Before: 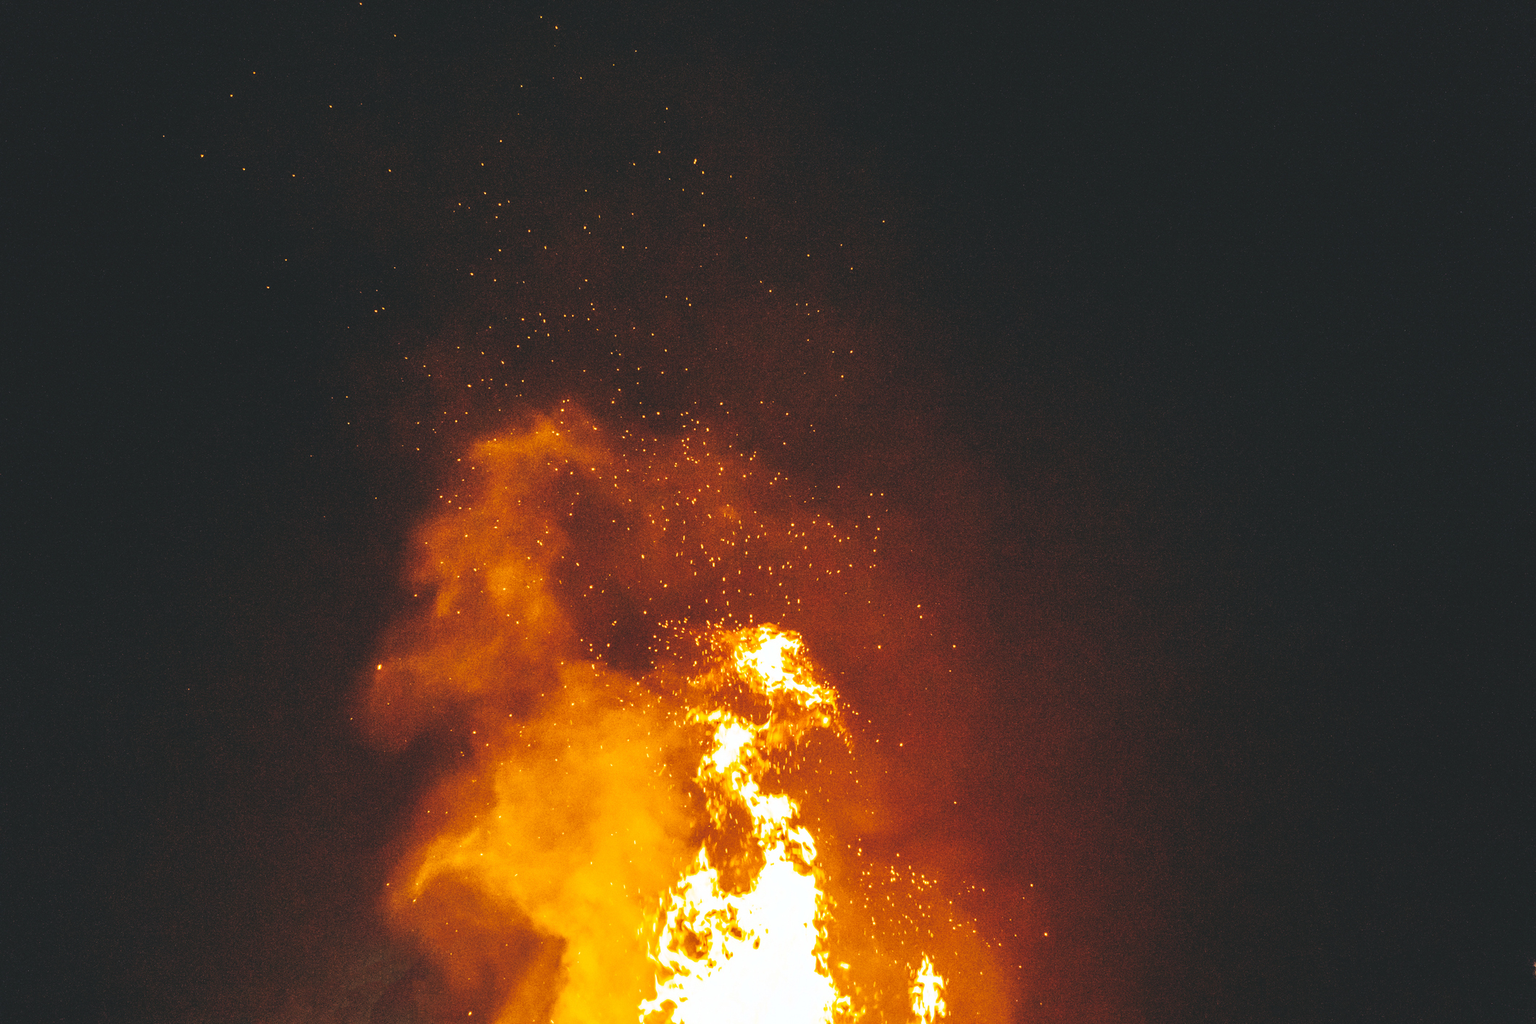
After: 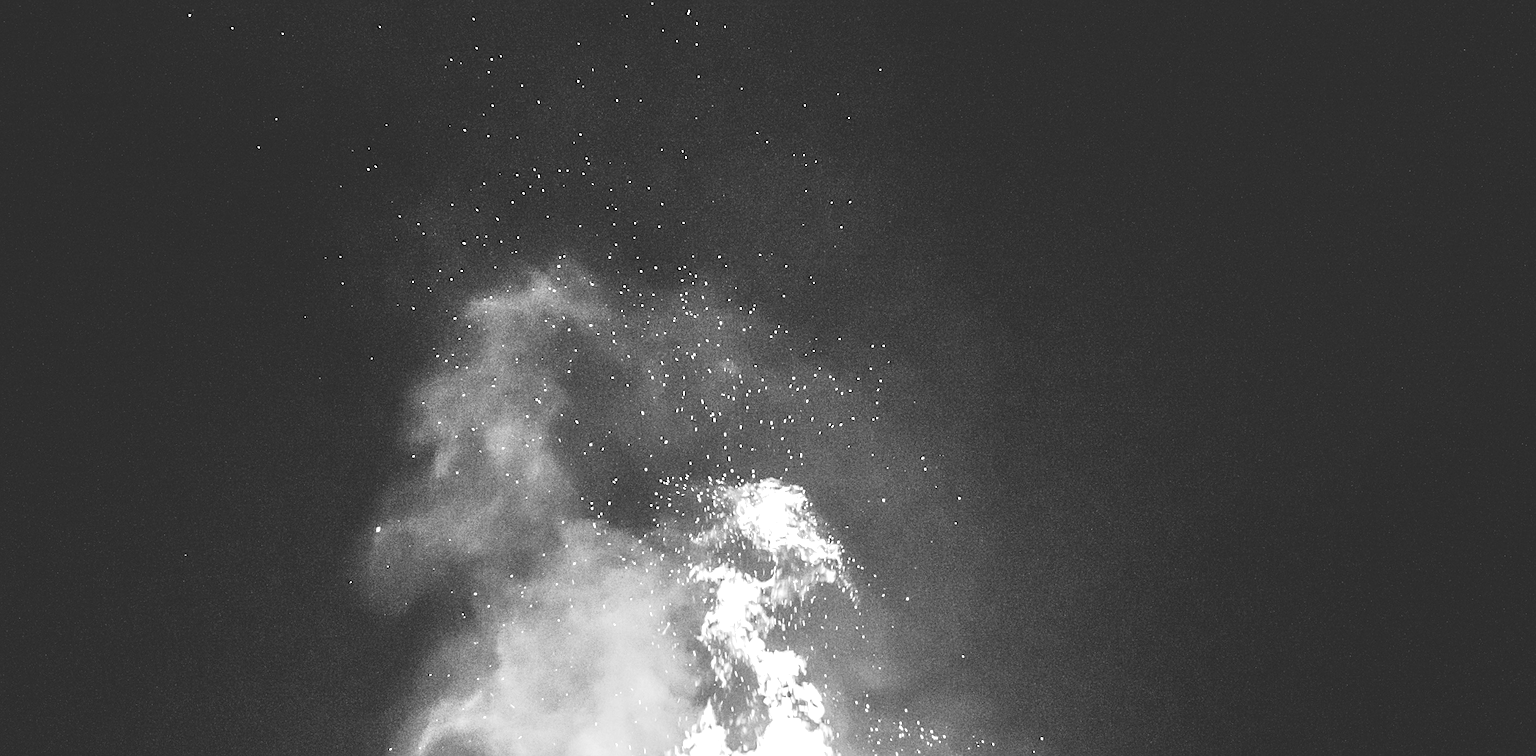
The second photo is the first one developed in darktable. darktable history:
sharpen: on, module defaults
exposure: black level correction 0, exposure 0.7 EV, compensate exposure bias true, compensate highlight preservation false
color balance rgb: shadows lift › chroma 2%, shadows lift › hue 50°, power › hue 60°, highlights gain › chroma 1%, highlights gain › hue 60°, global offset › luminance 0.25%, global vibrance 30%
monochrome: on, module defaults
crop: top 13.819%, bottom 11.169%
contrast brightness saturation: contrast 0.08, saturation 0.02
rotate and perspective: rotation -1°, crop left 0.011, crop right 0.989, crop top 0.025, crop bottom 0.975
